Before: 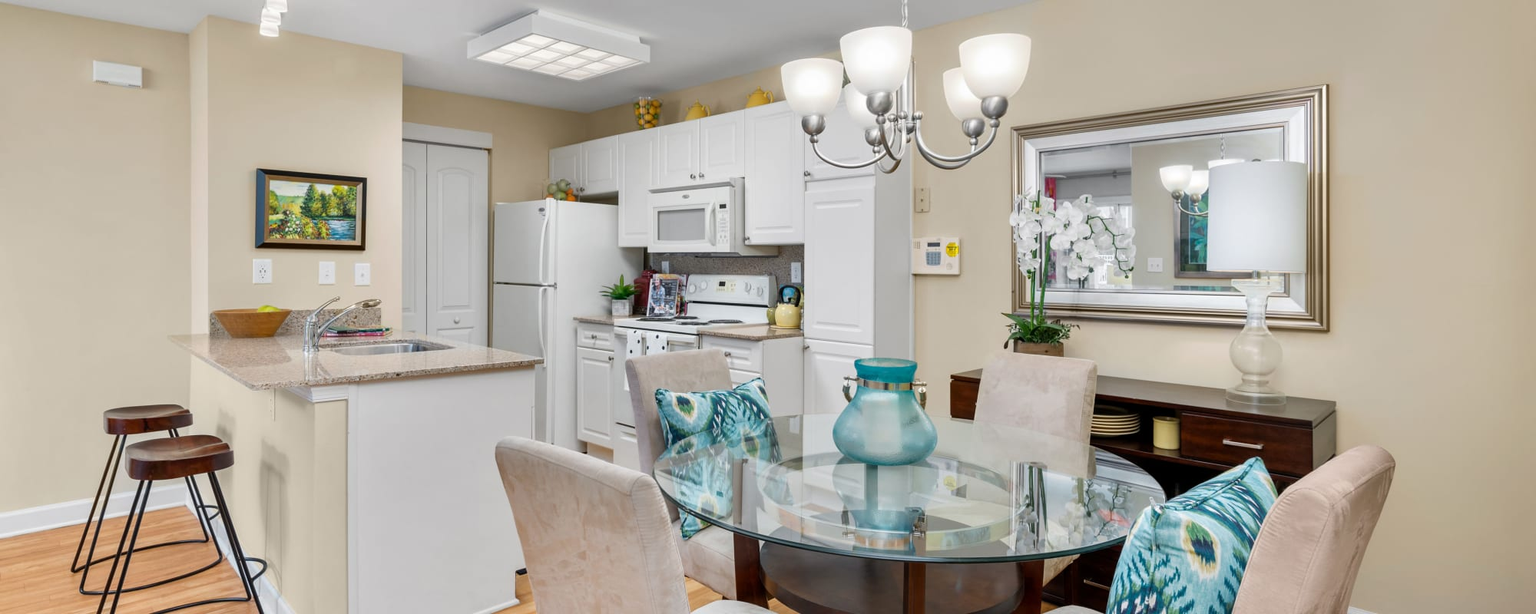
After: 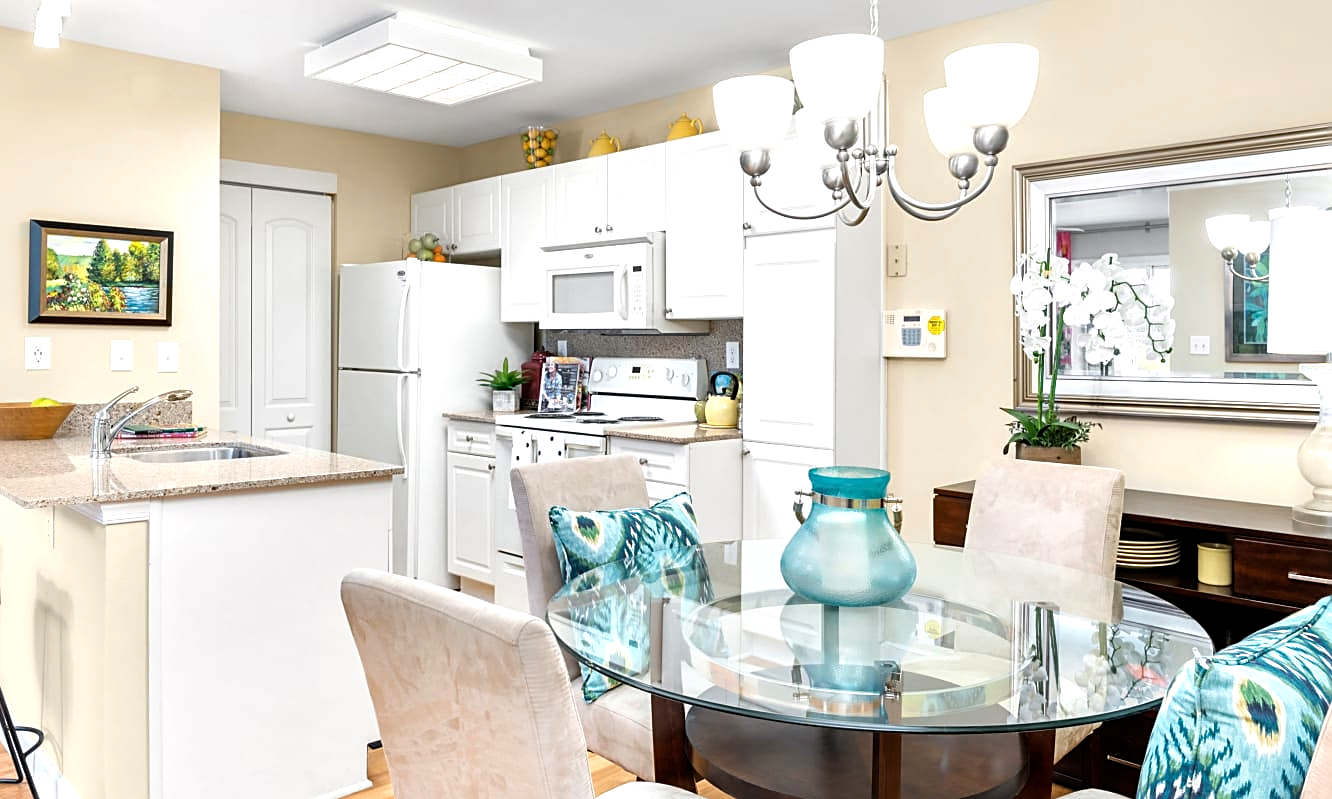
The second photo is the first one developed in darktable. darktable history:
sharpen: on, module defaults
crop and rotate: left 15.227%, right 18.125%
tone equalizer: -8 EV -0.729 EV, -7 EV -0.684 EV, -6 EV -0.584 EV, -5 EV -0.37 EV, -3 EV 0.384 EV, -2 EV 0.6 EV, -1 EV 0.68 EV, +0 EV 0.732 EV
